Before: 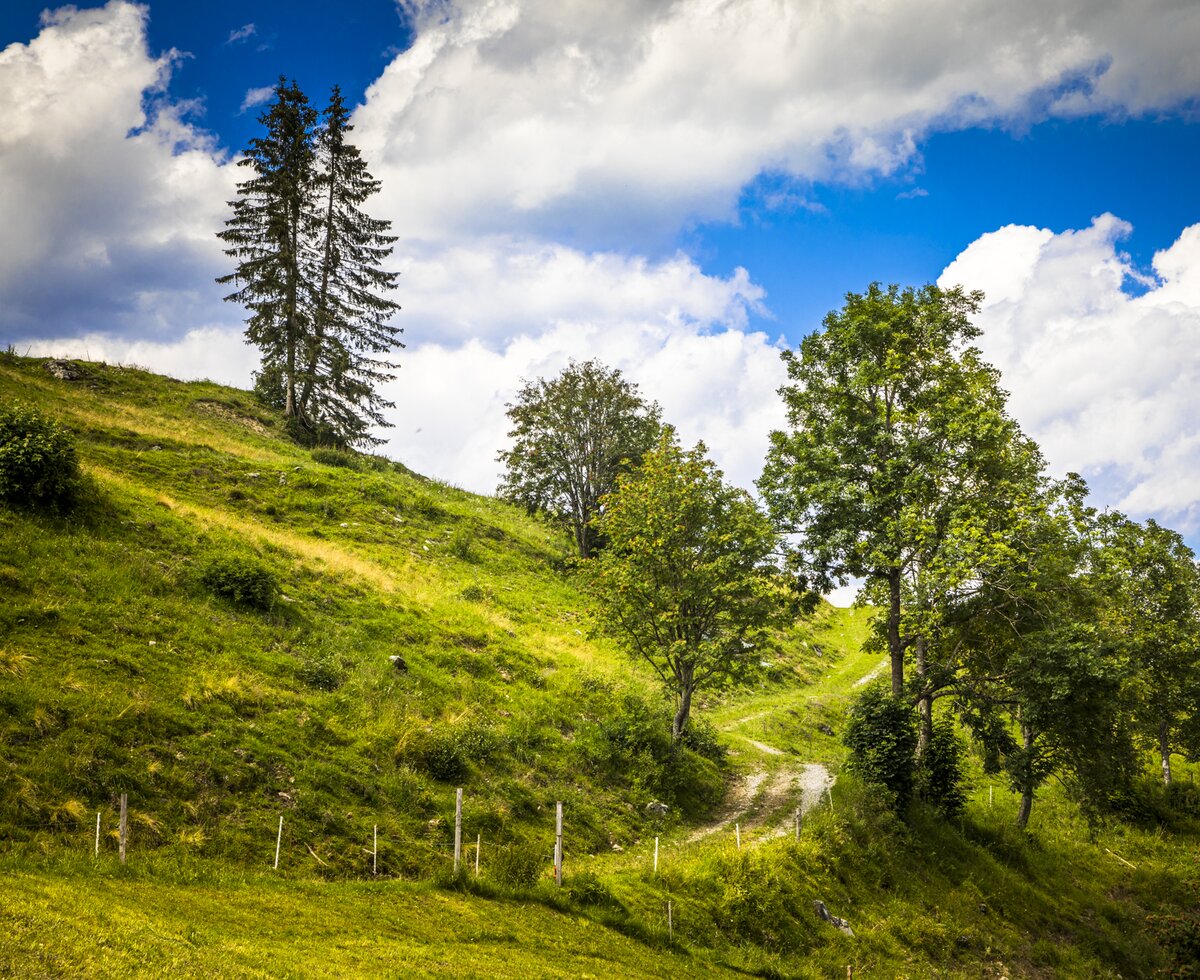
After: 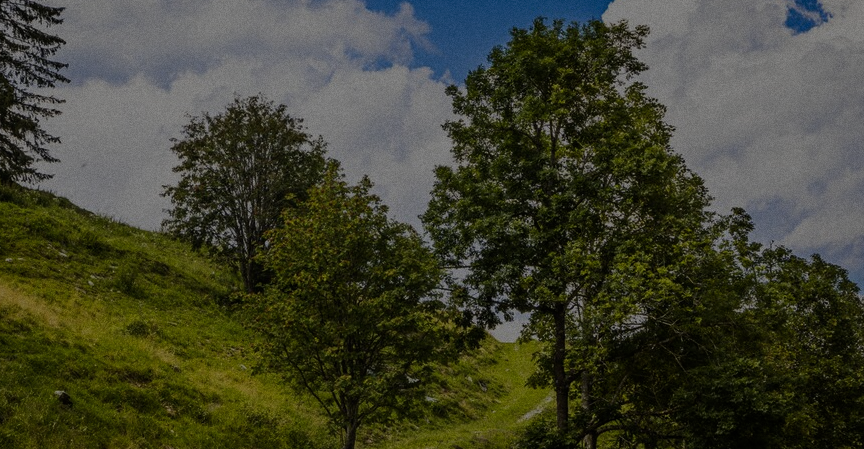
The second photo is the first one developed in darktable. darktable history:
crop and rotate: left 27.938%, top 27.046%, bottom 27.046%
tone equalizer: -8 EV -0.417 EV, -7 EV -0.389 EV, -6 EV -0.333 EV, -5 EV -0.222 EV, -3 EV 0.222 EV, -2 EV 0.333 EV, -1 EV 0.389 EV, +0 EV 0.417 EV, edges refinement/feathering 500, mask exposure compensation -1.57 EV, preserve details no
exposure: exposure -2.446 EV, compensate highlight preservation false
grain: coarseness 7.08 ISO, strength 21.67%, mid-tones bias 59.58%
